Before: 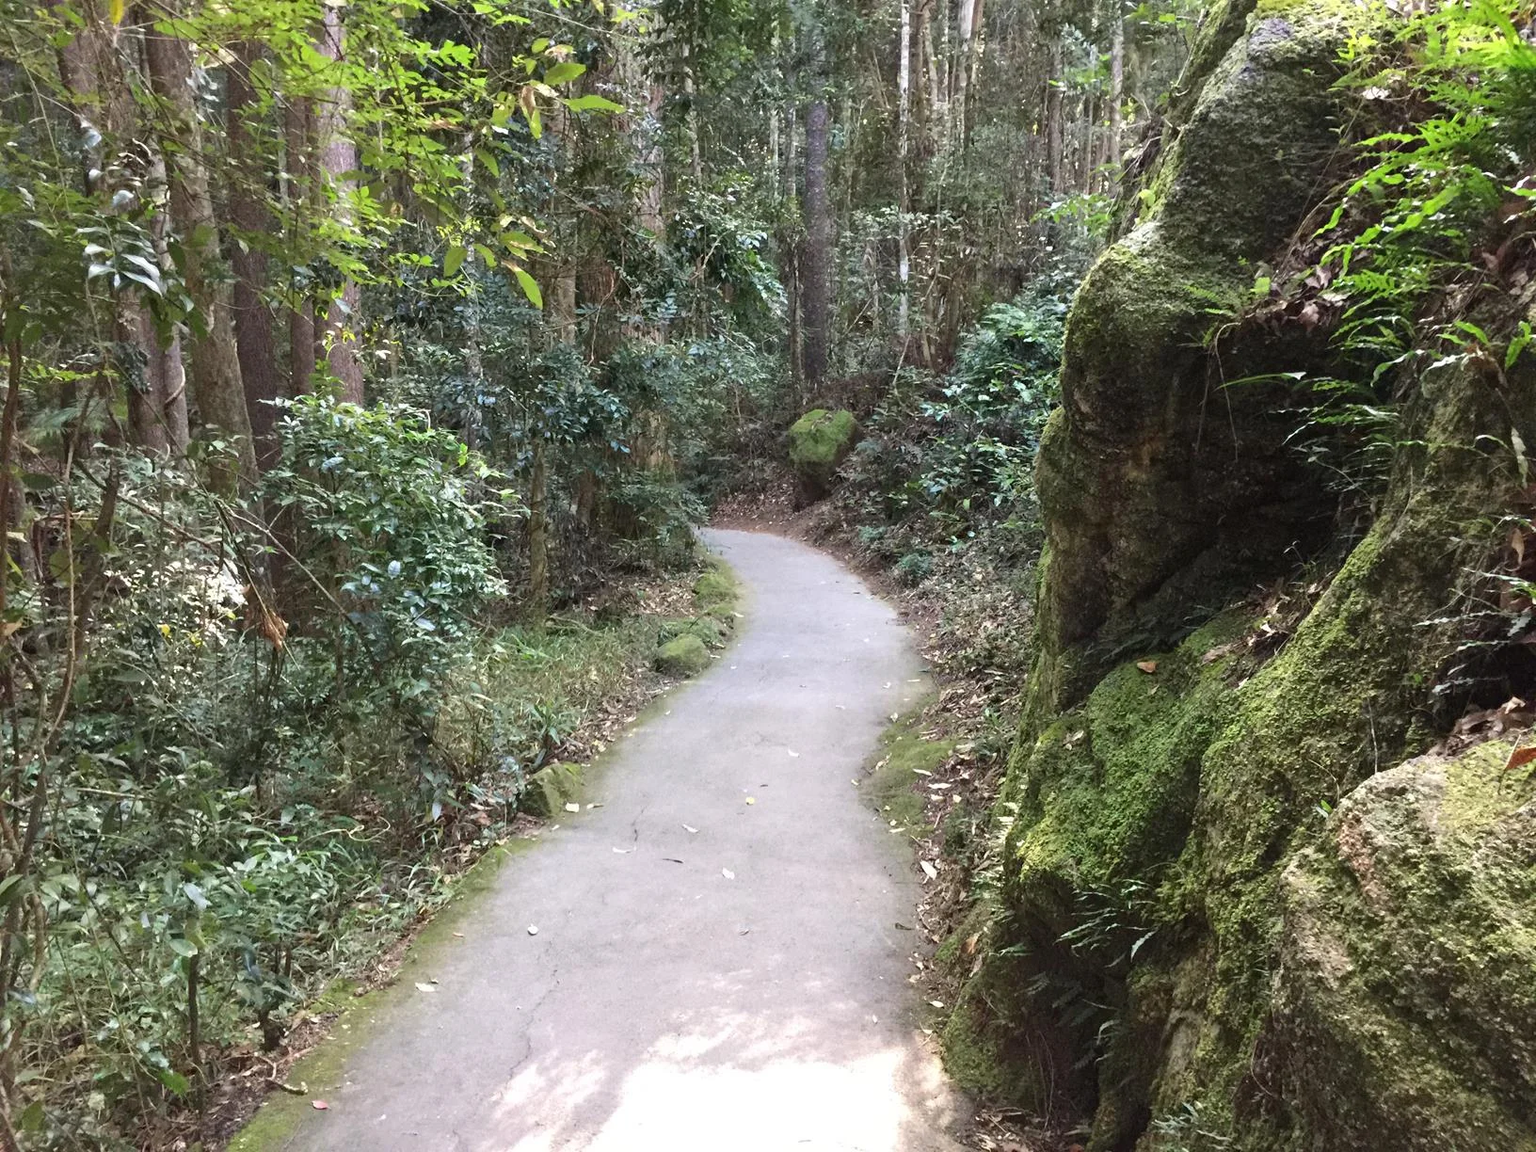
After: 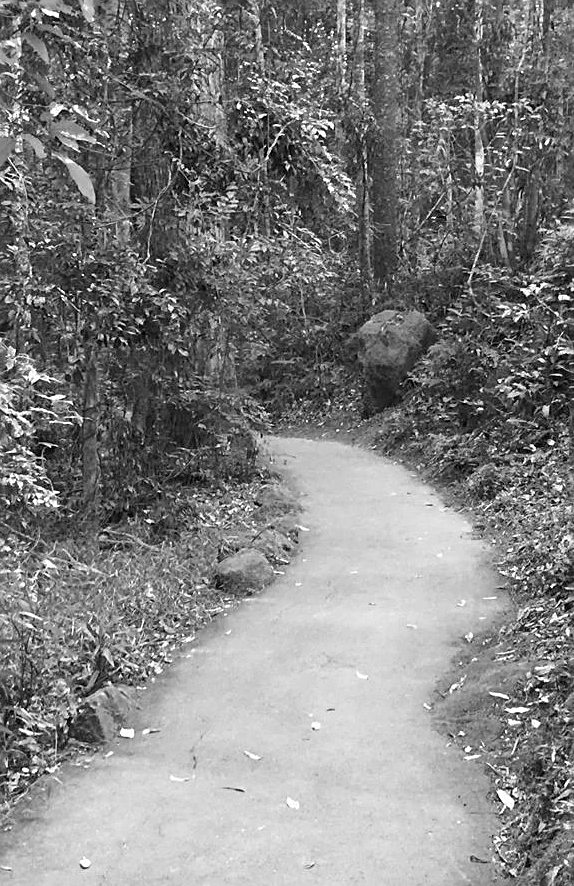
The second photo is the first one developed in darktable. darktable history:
crop and rotate: left 29.476%, top 10.214%, right 35.32%, bottom 17.333%
monochrome: size 1
white balance: emerald 1
sharpen: on, module defaults
